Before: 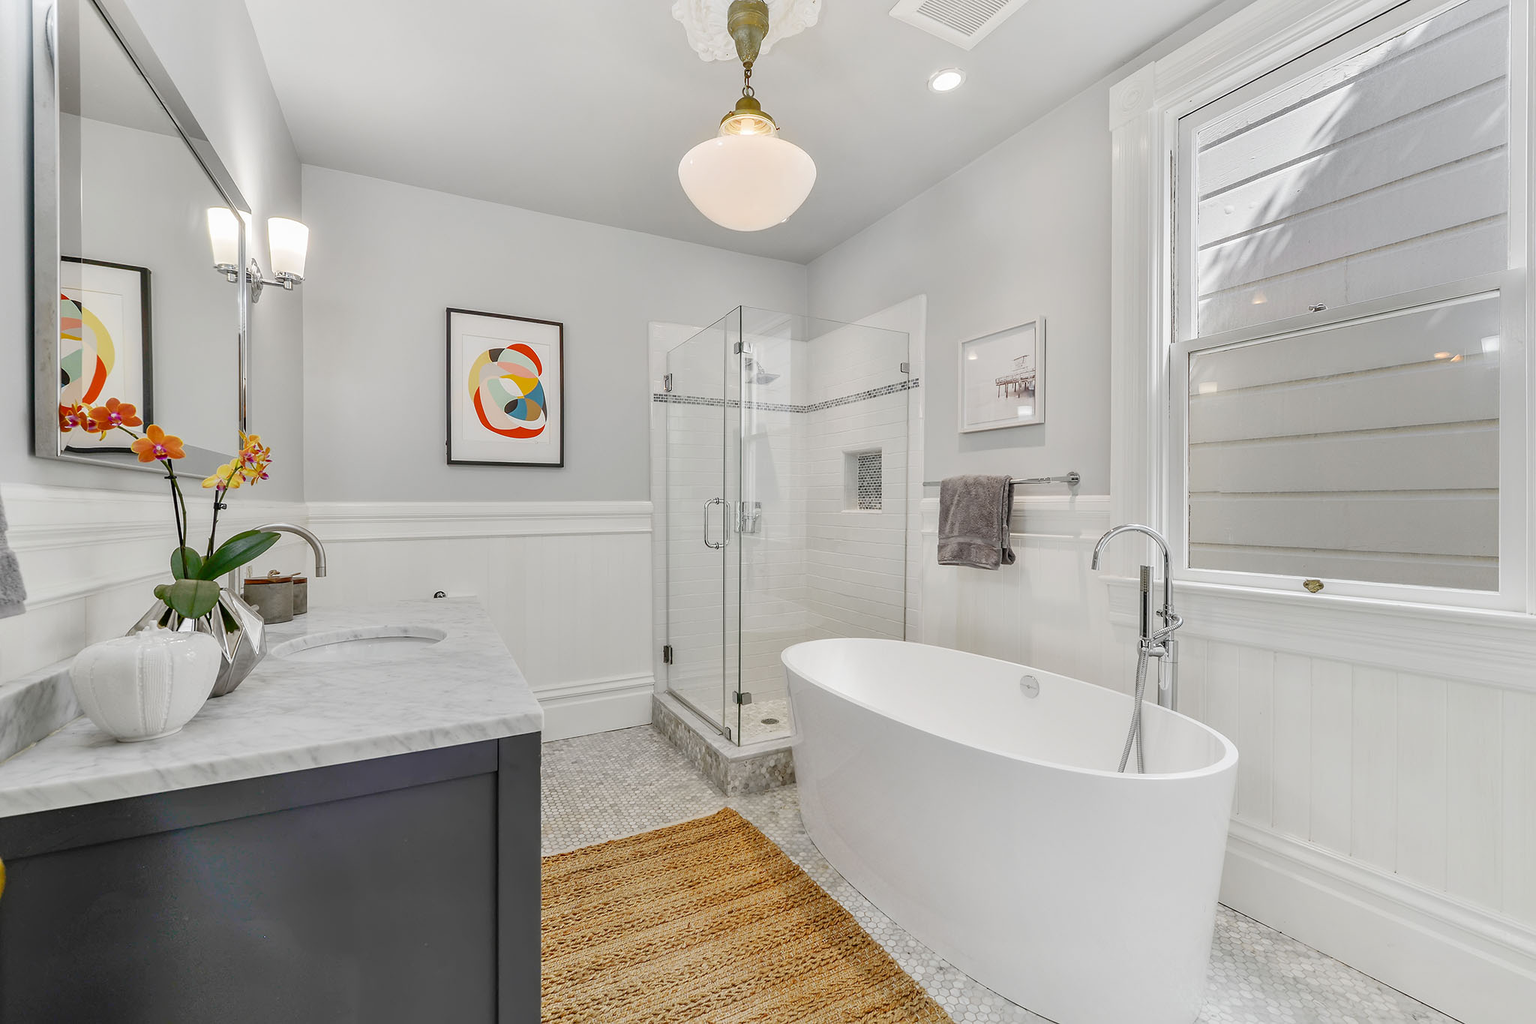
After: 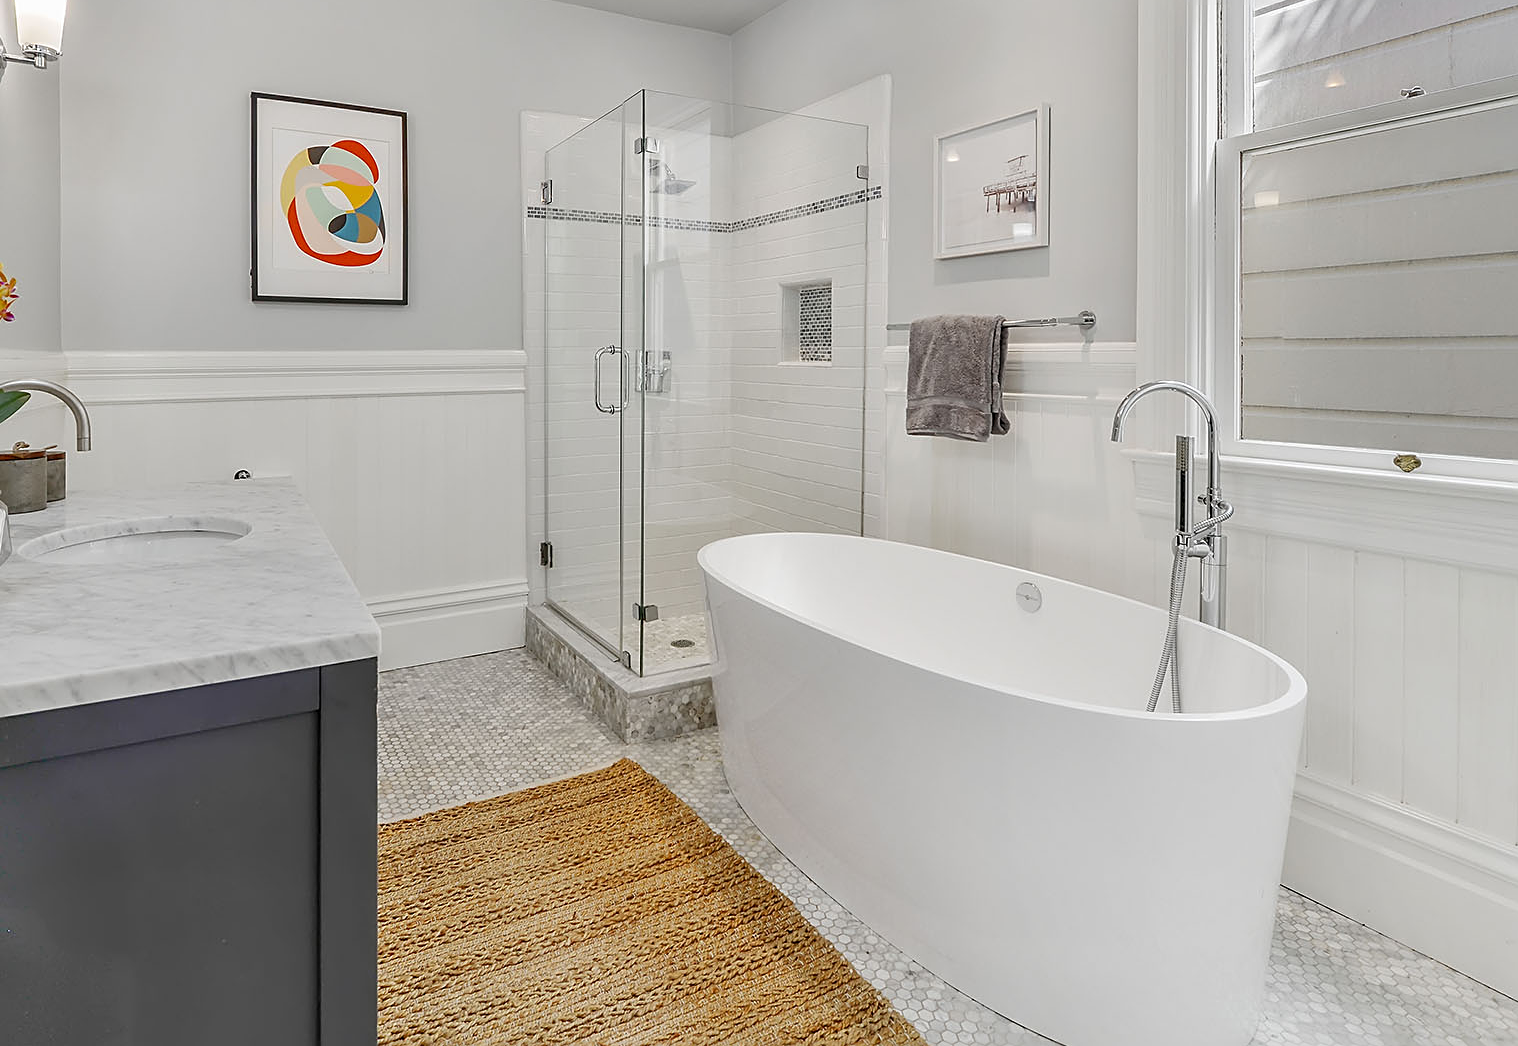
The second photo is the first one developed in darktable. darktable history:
crop: left 16.821%, top 23.328%, right 9.032%
sharpen: on, module defaults
